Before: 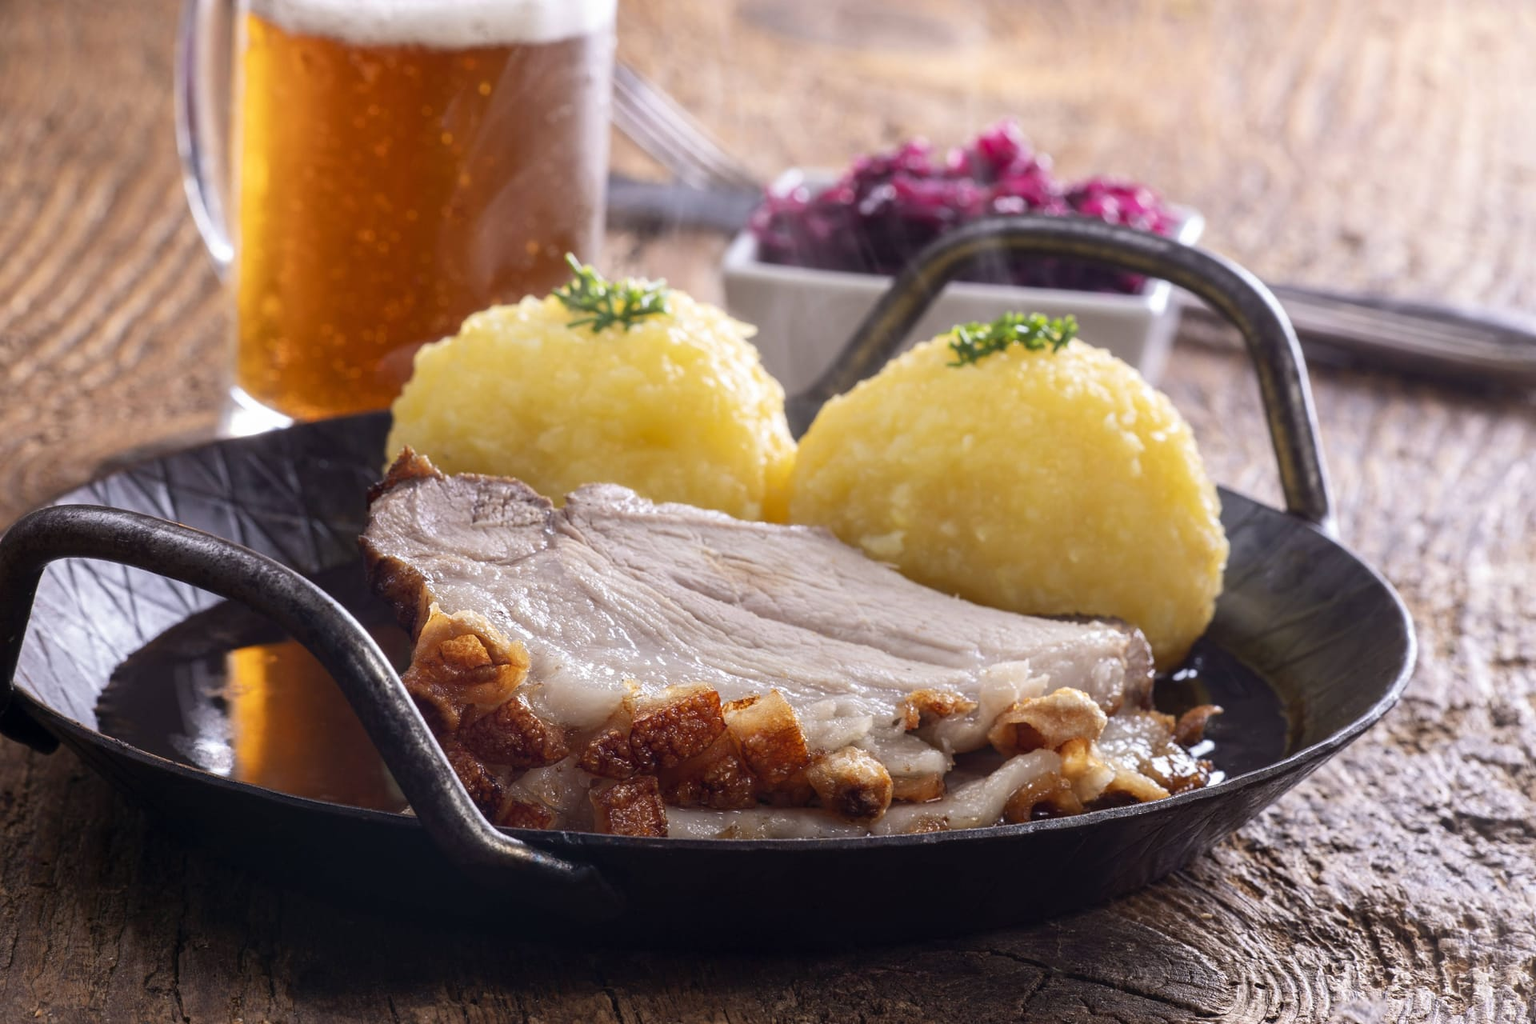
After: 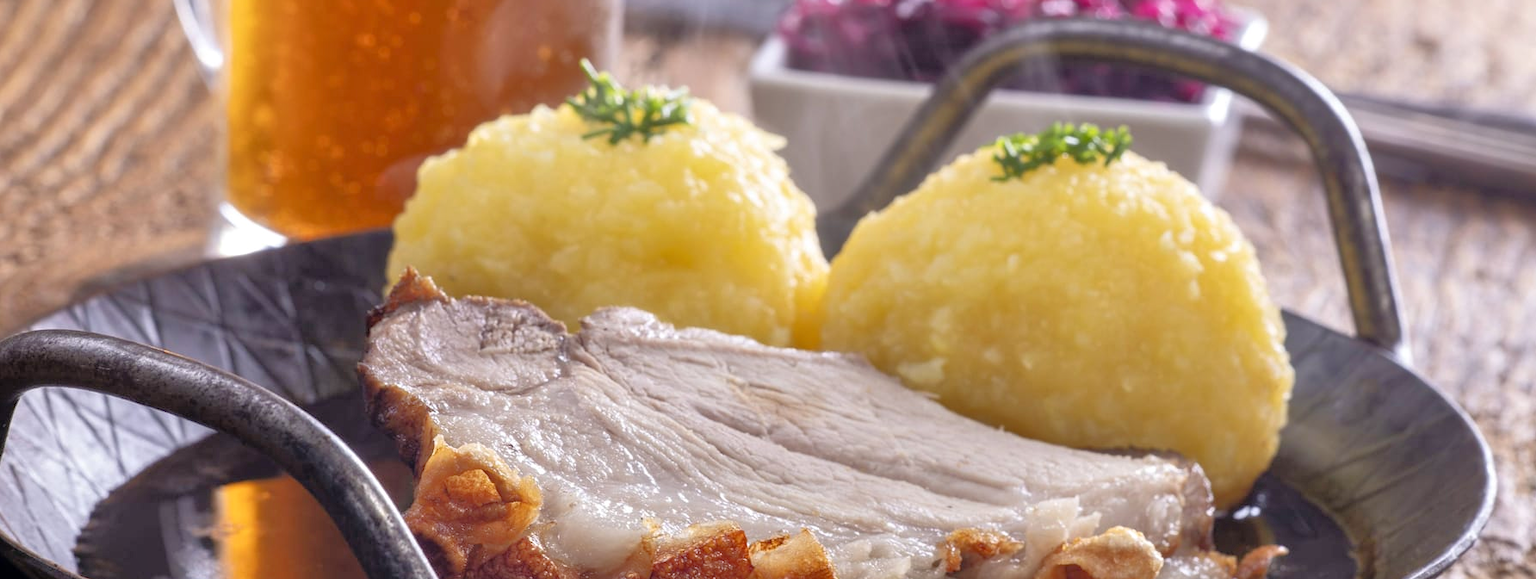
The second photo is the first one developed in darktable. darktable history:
crop: left 1.75%, top 19.396%, right 5.282%, bottom 28.025%
tone equalizer: -7 EV 0.162 EV, -6 EV 0.566 EV, -5 EV 1.14 EV, -4 EV 1.33 EV, -3 EV 1.13 EV, -2 EV 0.6 EV, -1 EV 0.16 EV
